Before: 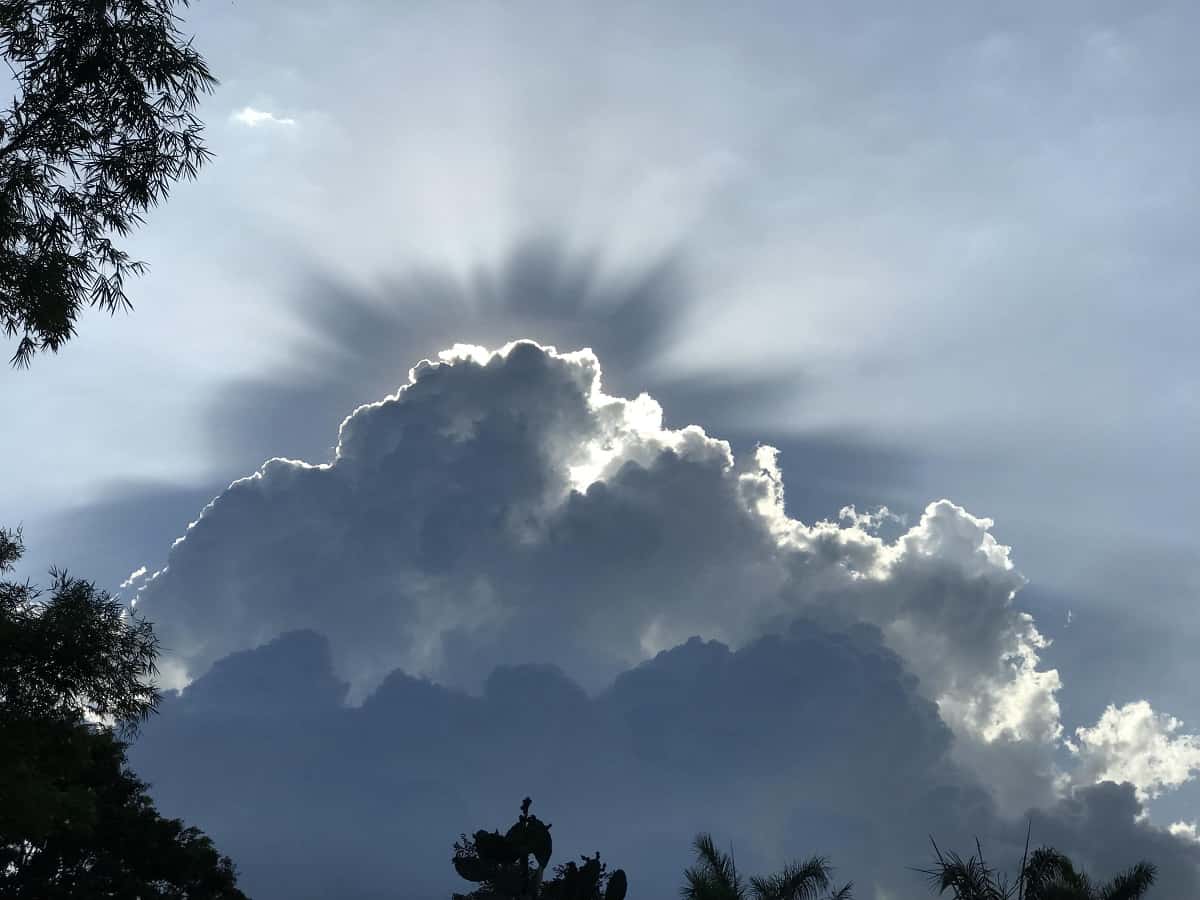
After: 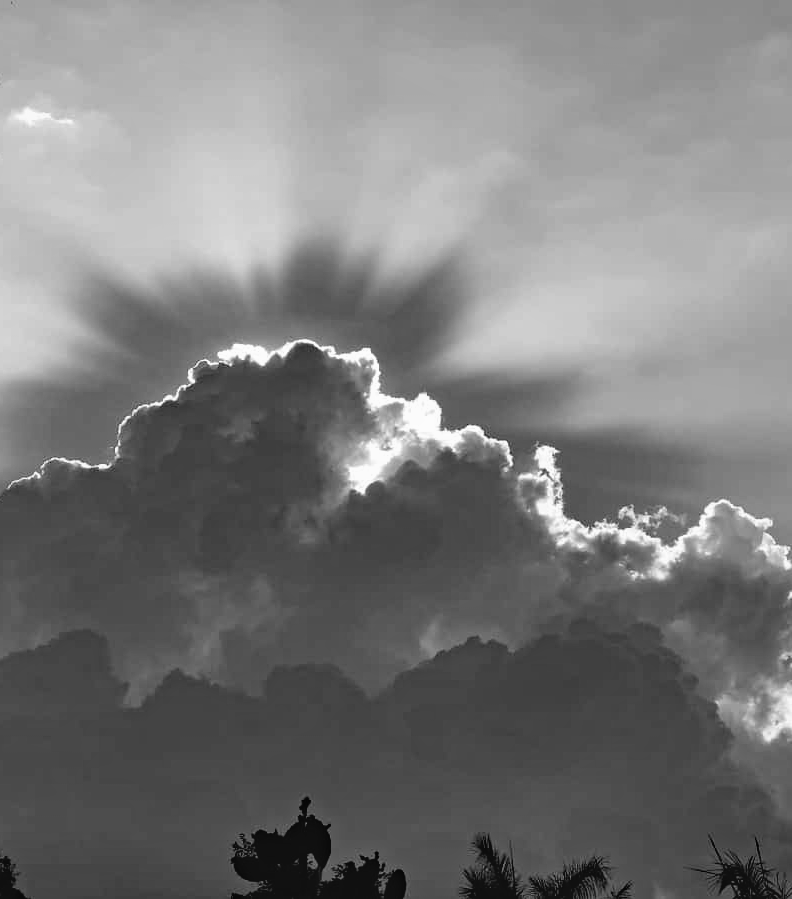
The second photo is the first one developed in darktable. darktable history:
shadows and highlights: shadows 32, highlights -32, soften with gaussian
crop and rotate: left 18.442%, right 15.508%
haze removal: strength 0.42, compatibility mode true, adaptive false
white balance: red 0.931, blue 1.11
color balance: lift [1, 1.015, 0.987, 0.985], gamma [1, 0.959, 1.042, 0.958], gain [0.927, 0.938, 1.072, 0.928], contrast 1.5%
color correction: highlights a* -11.71, highlights b* -15.58
monochrome: on, module defaults
